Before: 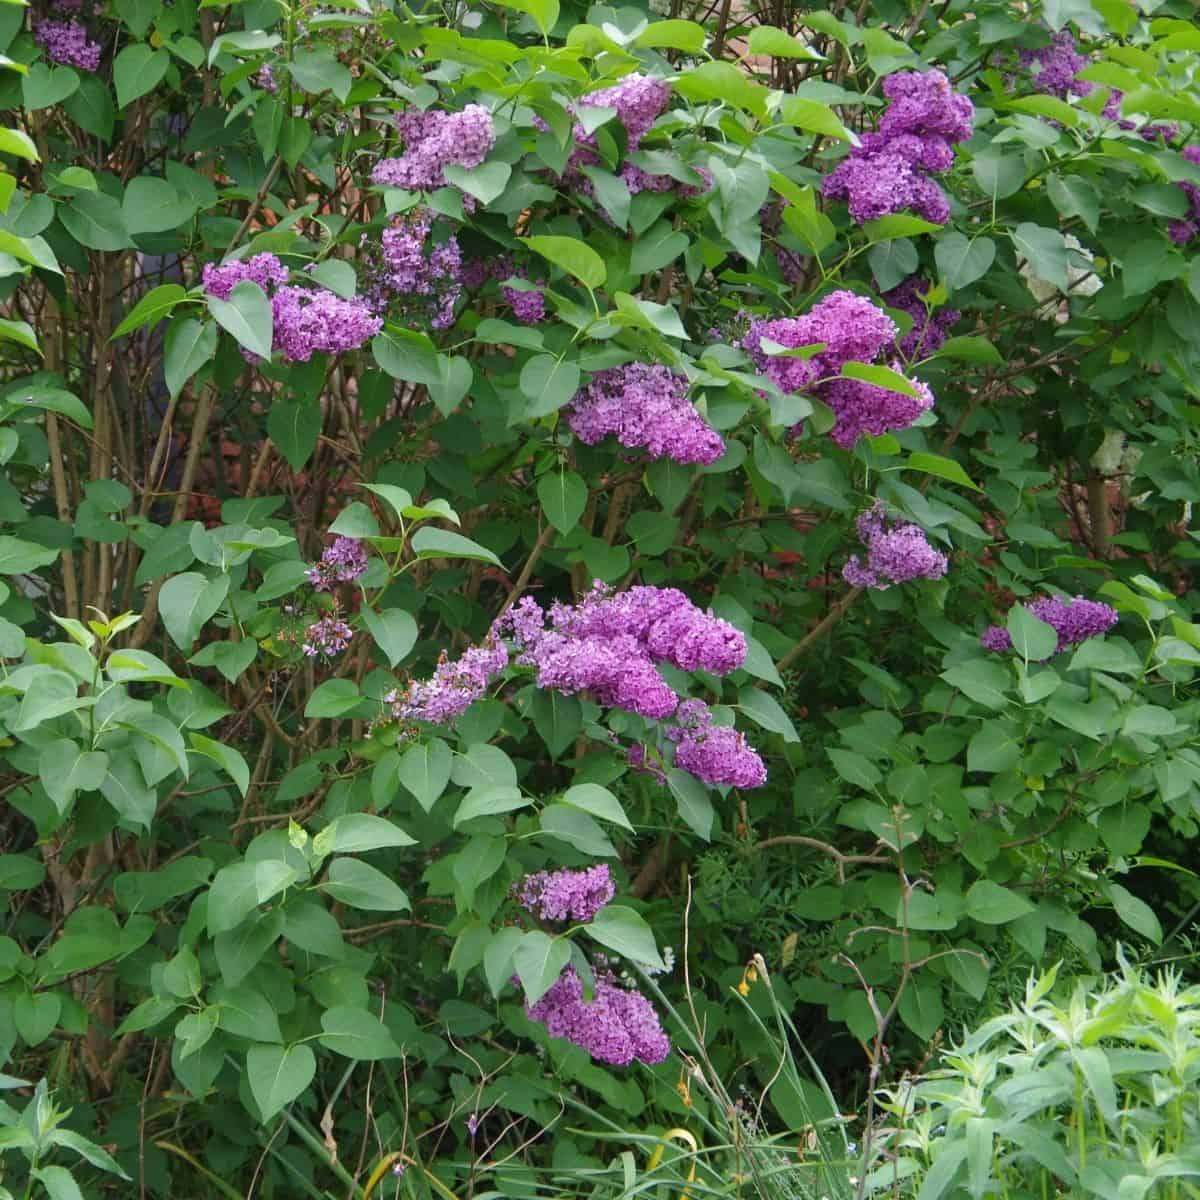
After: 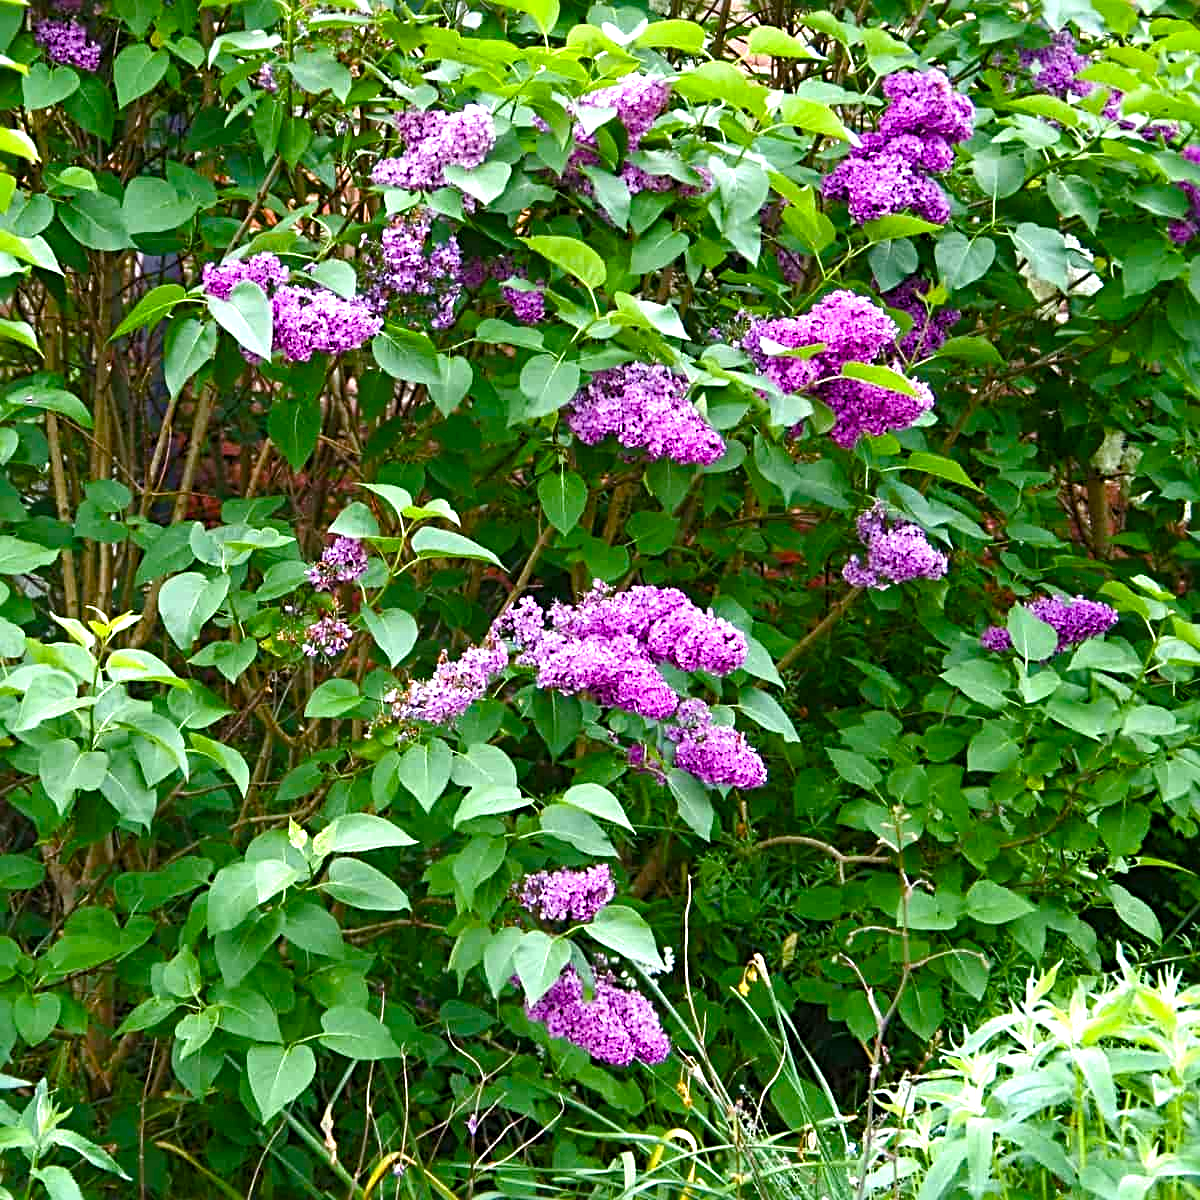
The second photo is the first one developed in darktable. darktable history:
sharpen: radius 4
color balance rgb: linear chroma grading › shadows -2.2%, linear chroma grading › highlights -15%, linear chroma grading › global chroma -10%, linear chroma grading › mid-tones -10%, perceptual saturation grading › global saturation 45%, perceptual saturation grading › highlights -50%, perceptual saturation grading › shadows 30%, perceptual brilliance grading › global brilliance 18%, global vibrance 45%
white balance: red 1.004, blue 1.024
tone equalizer: -8 EV -0.417 EV, -7 EV -0.389 EV, -6 EV -0.333 EV, -5 EV -0.222 EV, -3 EV 0.222 EV, -2 EV 0.333 EV, -1 EV 0.389 EV, +0 EV 0.417 EV, edges refinement/feathering 500, mask exposure compensation -1.57 EV, preserve details no
